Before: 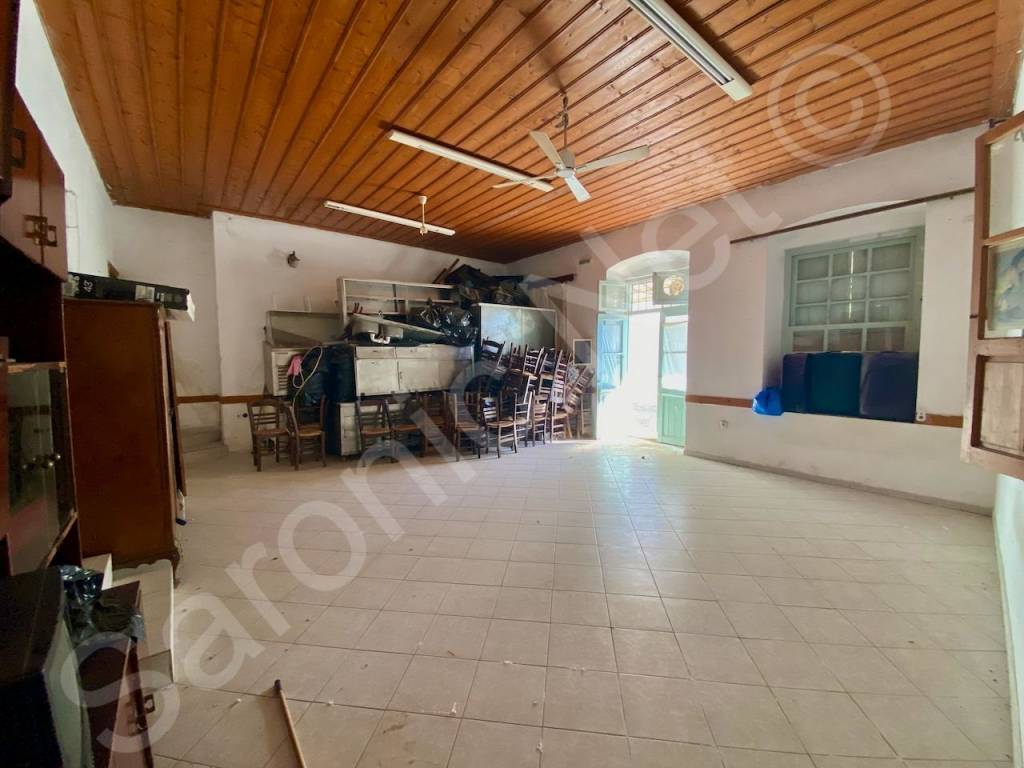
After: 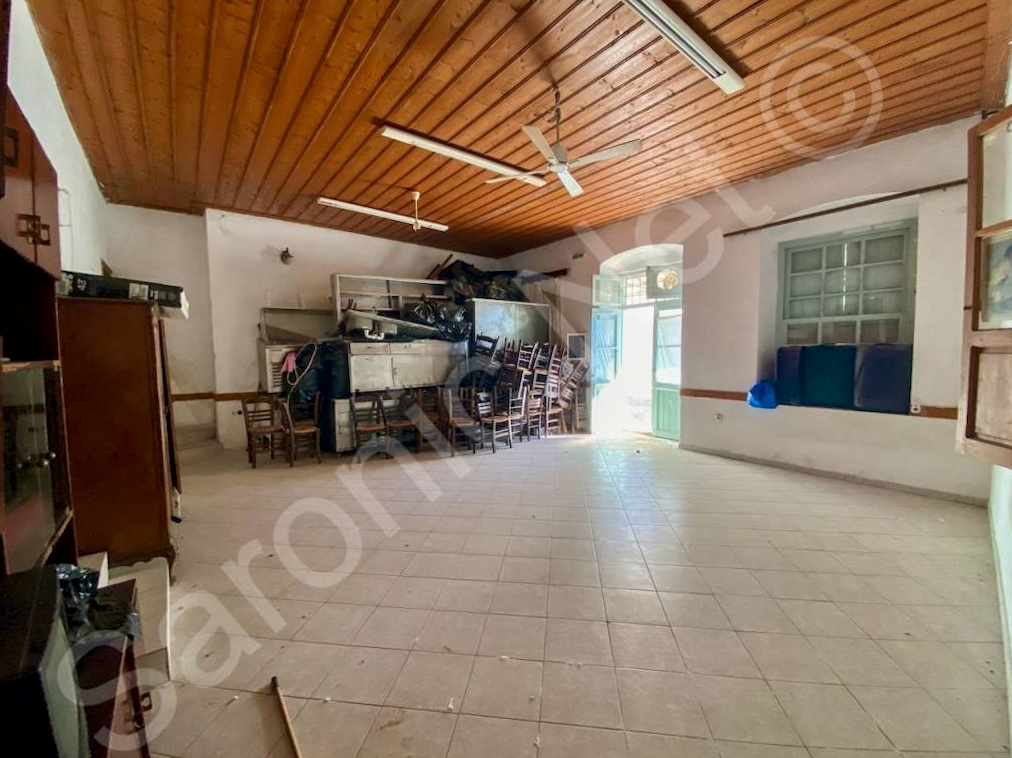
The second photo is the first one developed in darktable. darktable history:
rotate and perspective: rotation -0.45°, automatic cropping original format, crop left 0.008, crop right 0.992, crop top 0.012, crop bottom 0.988
local contrast: on, module defaults
